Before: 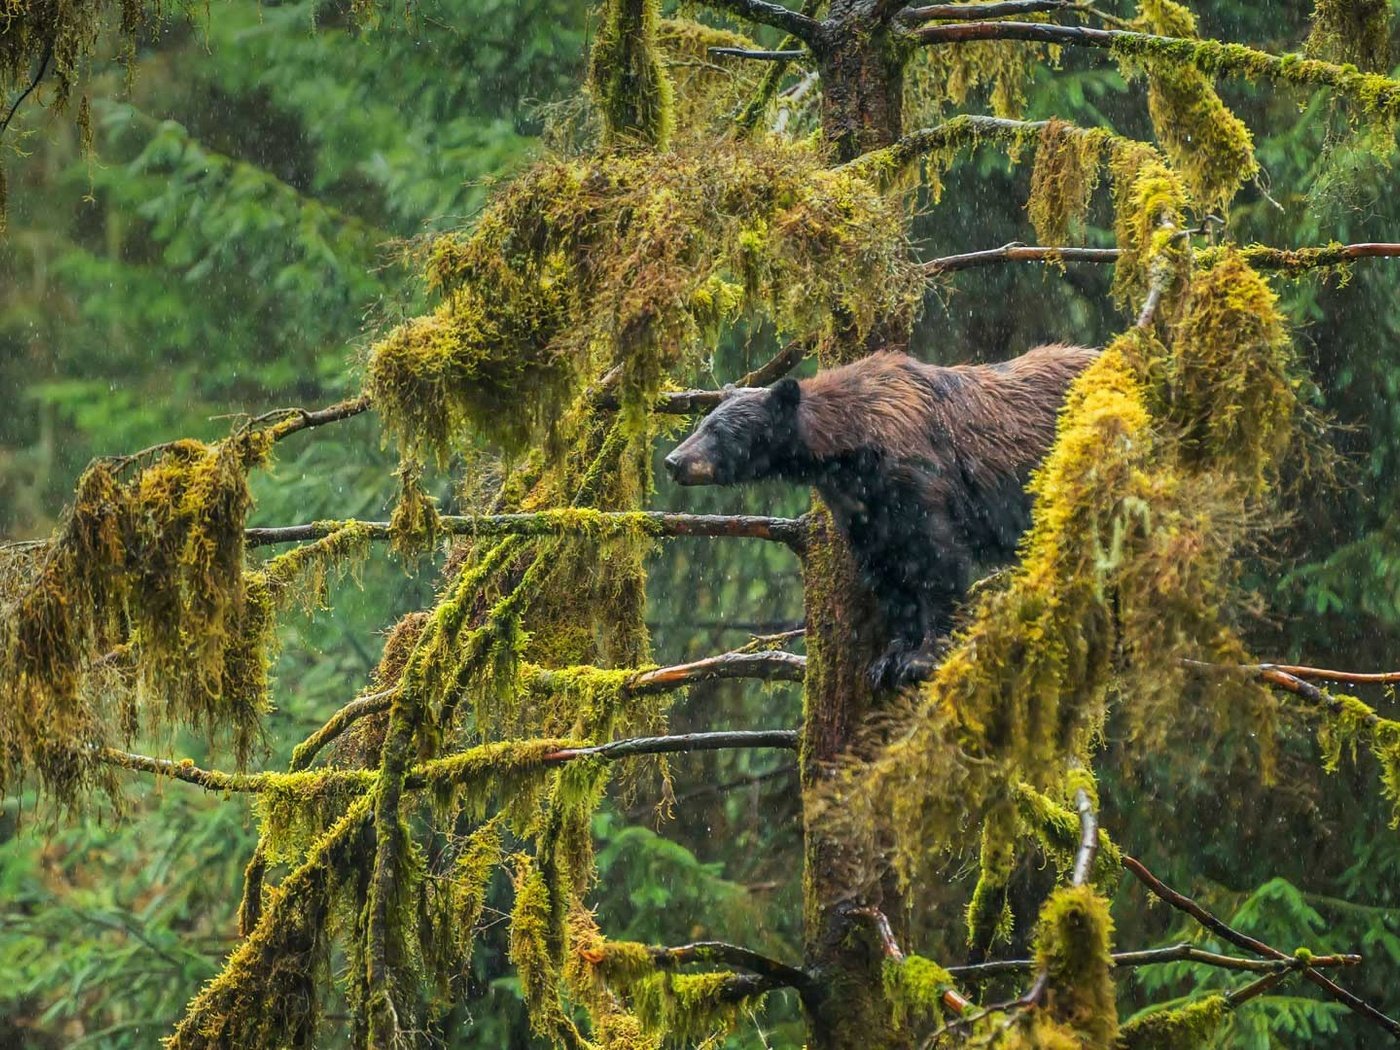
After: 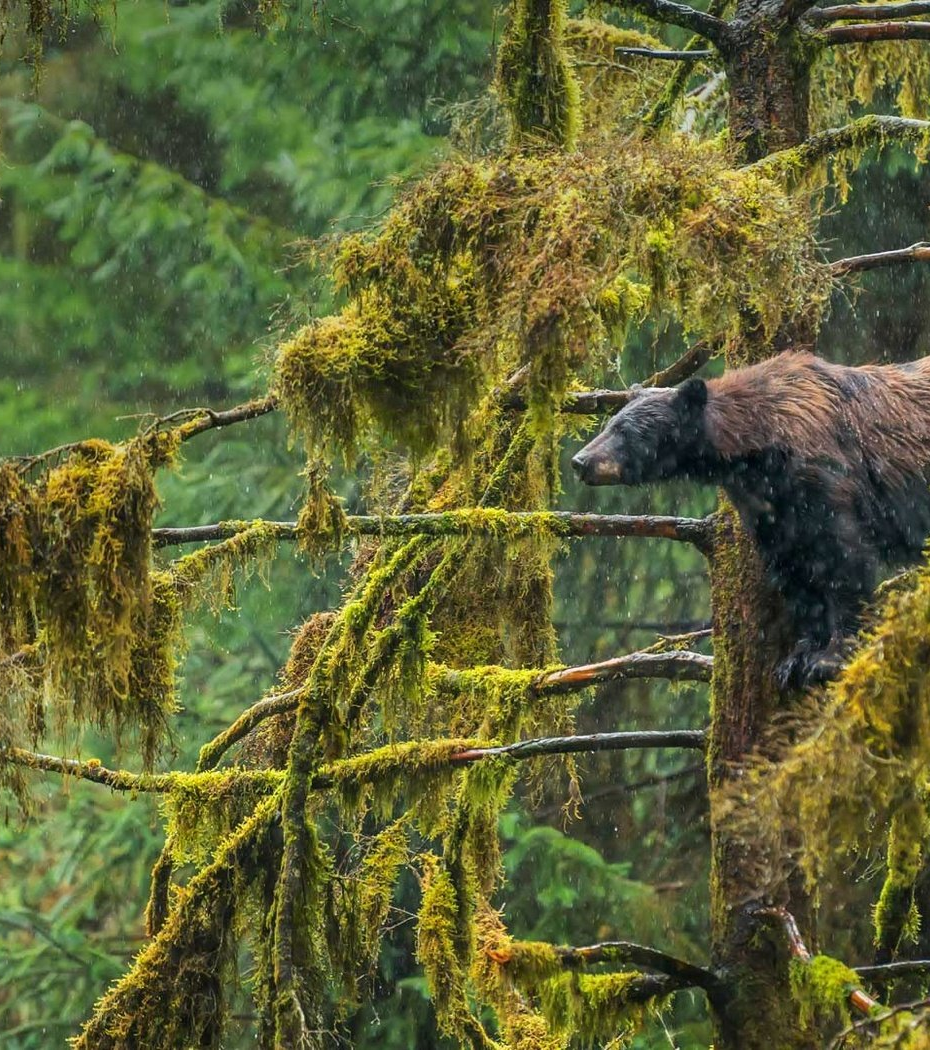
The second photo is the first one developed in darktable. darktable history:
crop and rotate: left 6.707%, right 26.797%
